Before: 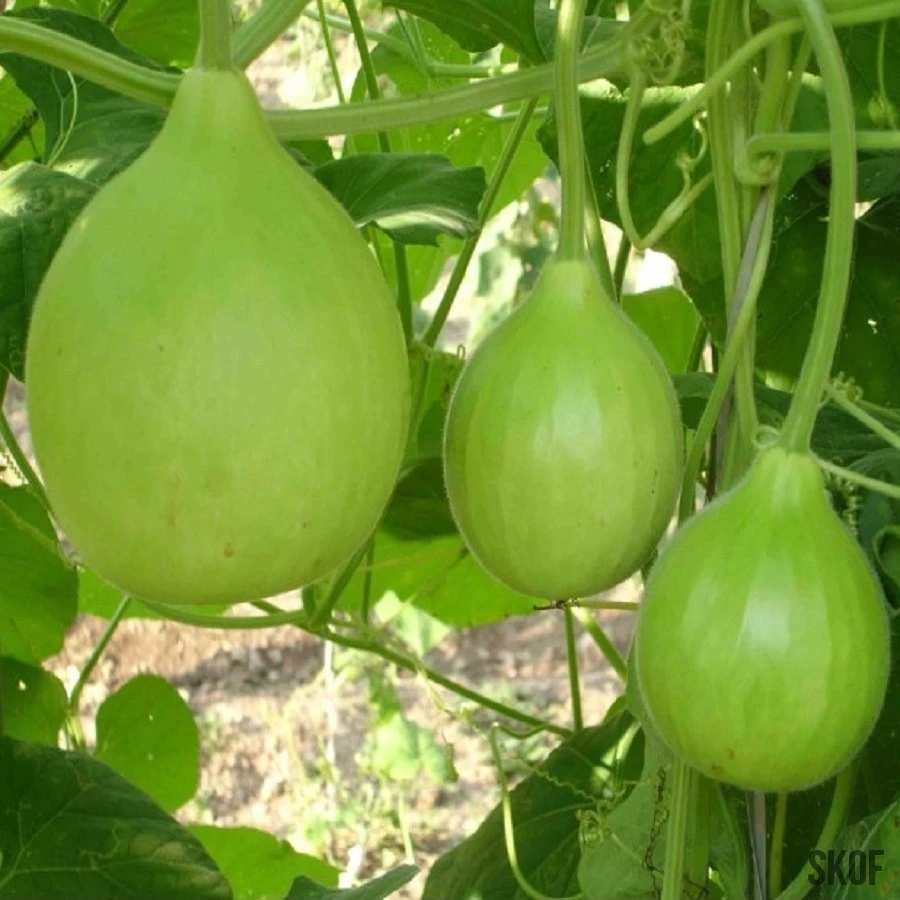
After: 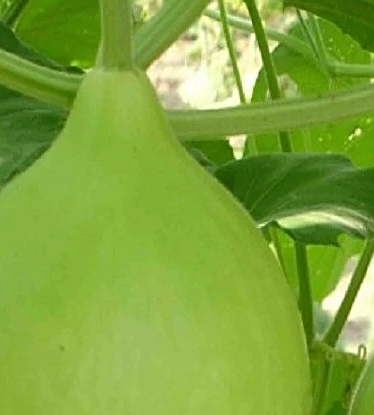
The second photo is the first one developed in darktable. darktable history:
sharpen: on, module defaults
crop and rotate: left 11.101%, top 0.073%, right 47.287%, bottom 53.789%
